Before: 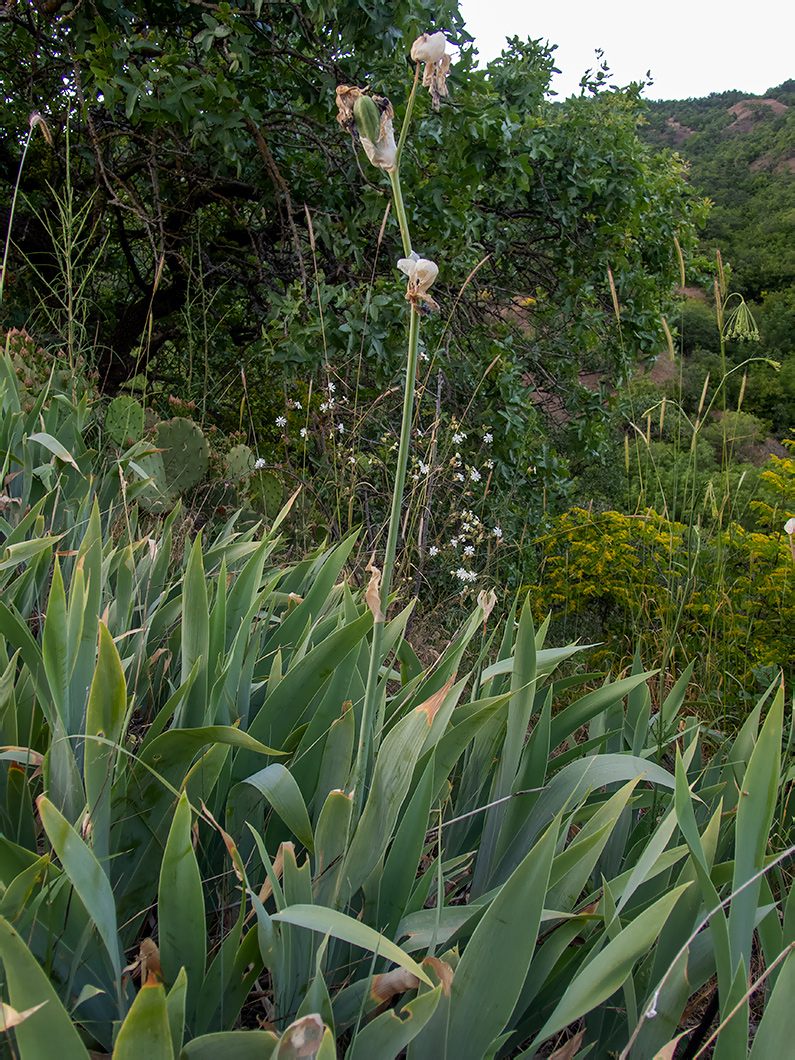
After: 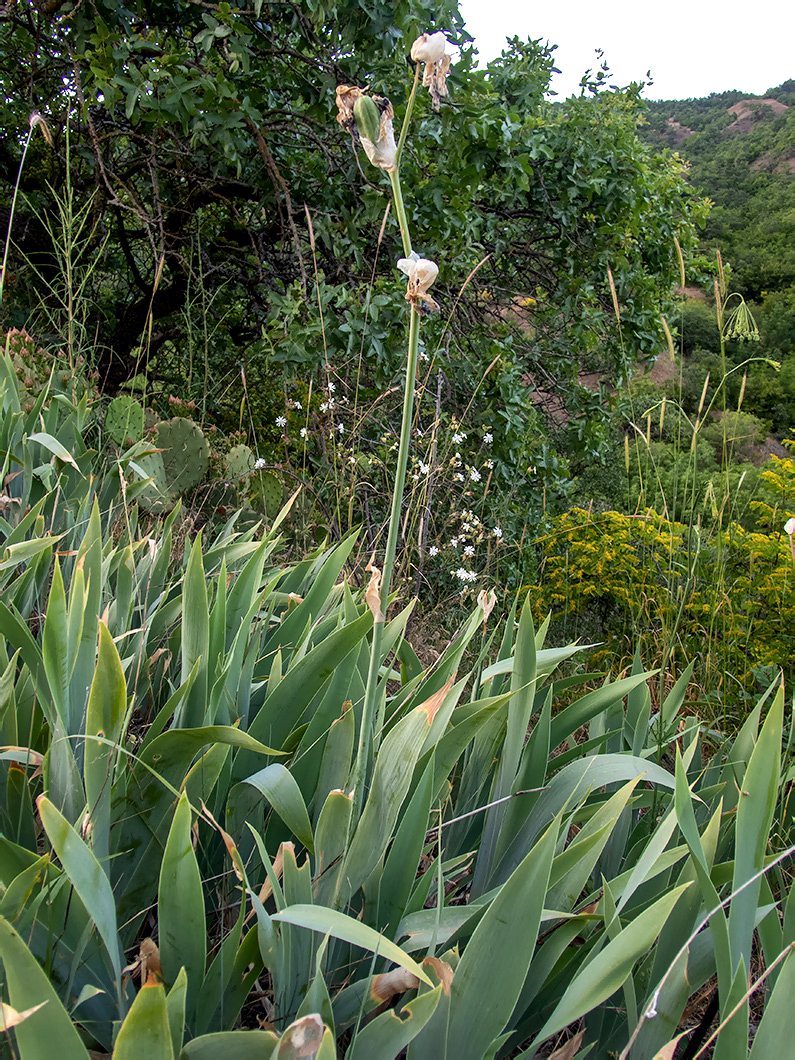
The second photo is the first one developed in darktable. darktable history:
exposure: black level correction 0, exposure 0.5 EV, compensate highlight preservation false
local contrast: mode bilateral grid, contrast 20, coarseness 50, detail 130%, midtone range 0.2
